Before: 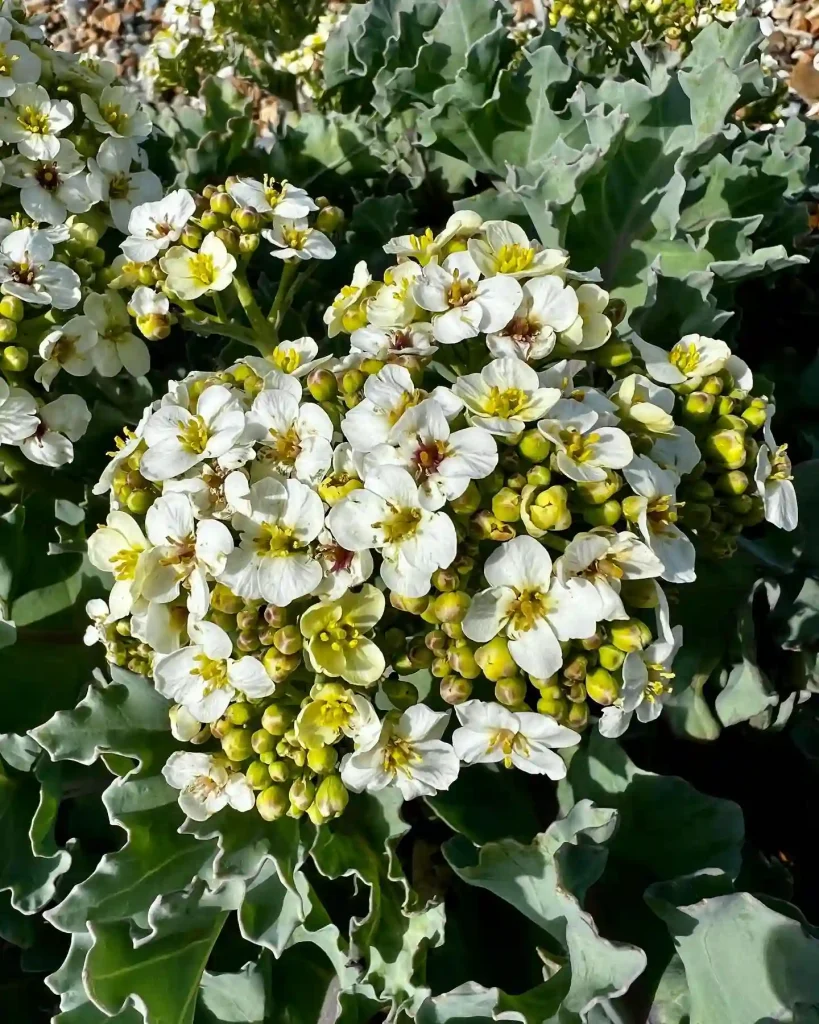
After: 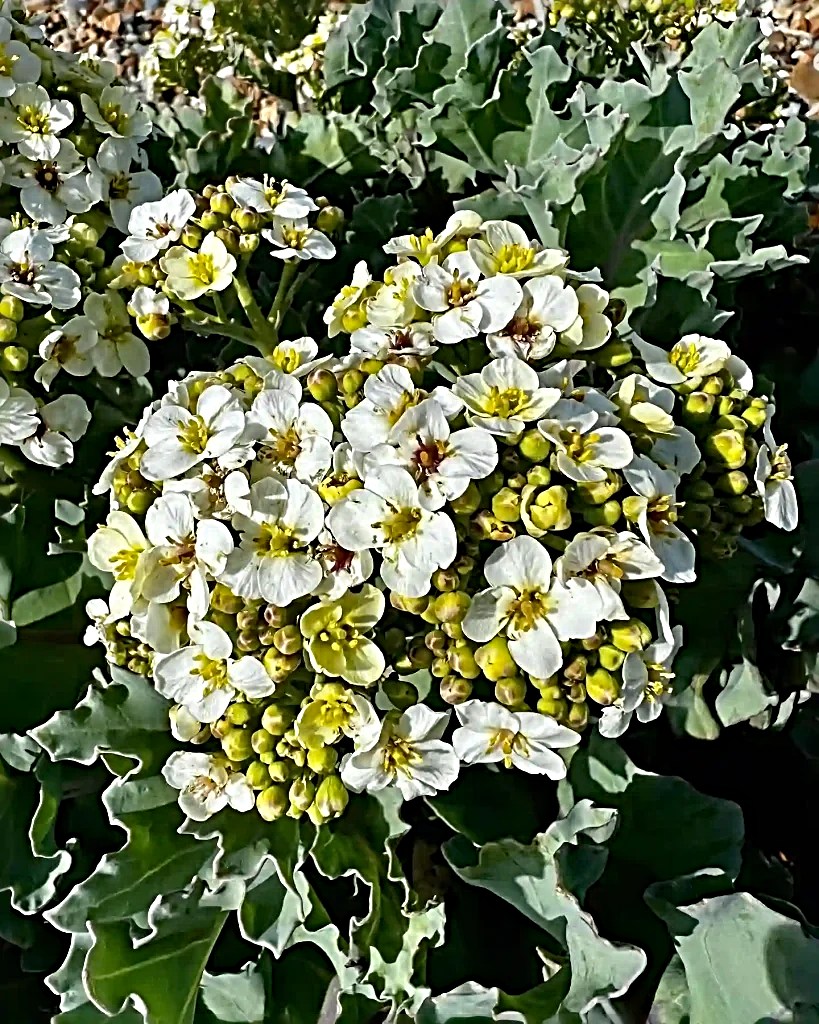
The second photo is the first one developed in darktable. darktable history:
sharpen: radius 3.637, amount 0.928
haze removal: compatibility mode true, adaptive false
